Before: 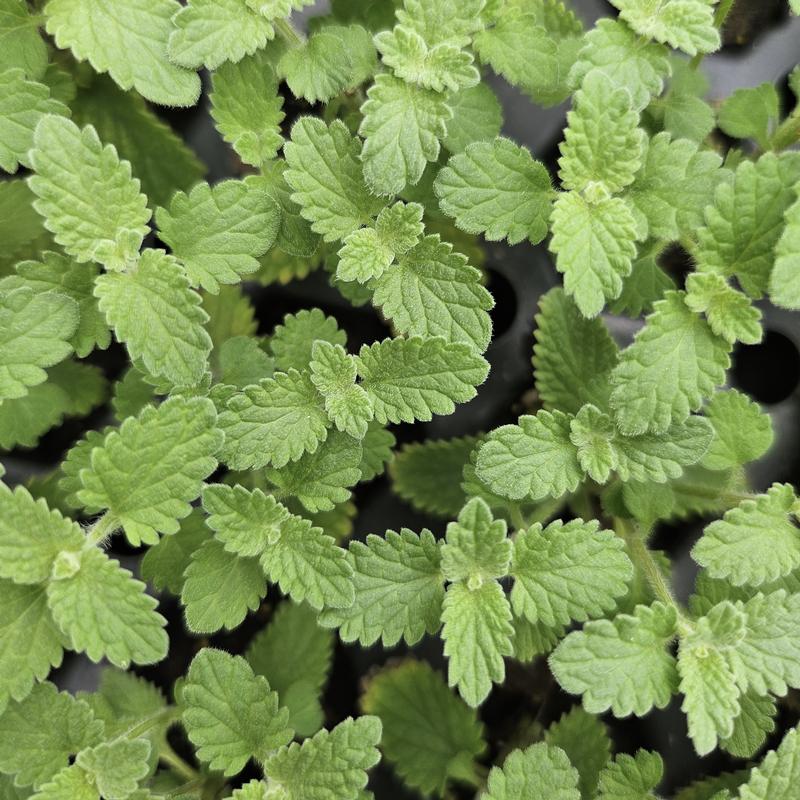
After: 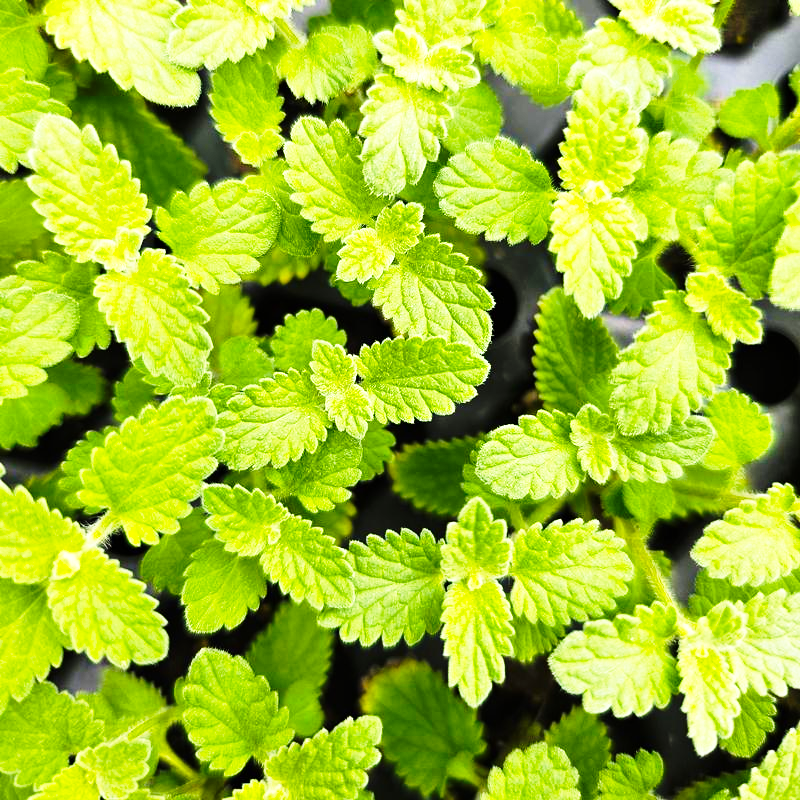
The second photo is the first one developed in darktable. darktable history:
color balance rgb: linear chroma grading › global chroma 50%, perceptual saturation grading › global saturation 2.34%, global vibrance 6.64%, contrast 12.71%, saturation formula JzAzBz (2021)
base curve: curves: ch0 [(0, 0) (0.026, 0.03) (0.109, 0.232) (0.351, 0.748) (0.669, 0.968) (1, 1)], preserve colors none
